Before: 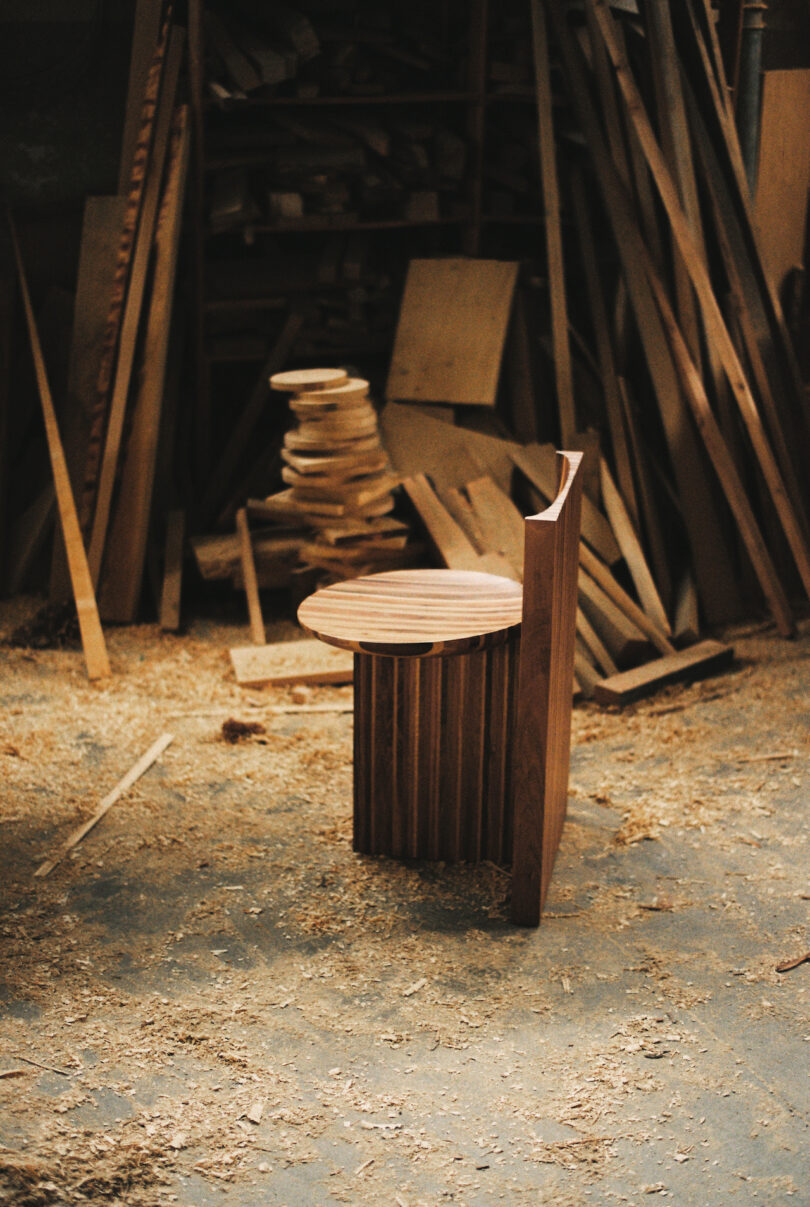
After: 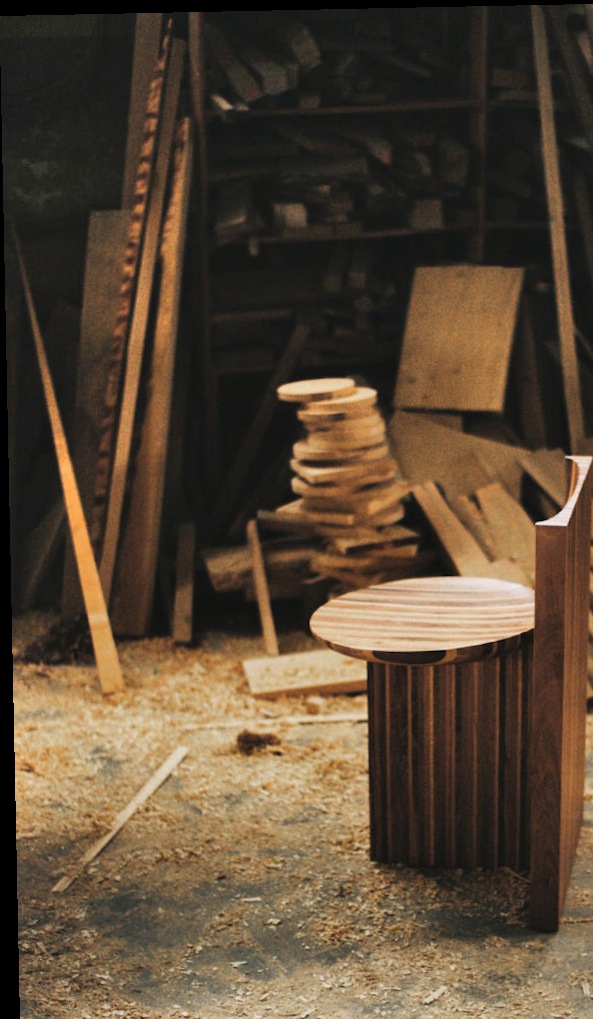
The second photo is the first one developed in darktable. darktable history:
crop: right 28.885%, bottom 16.626%
white balance: red 0.967, blue 1.049
shadows and highlights: soften with gaussian
rotate and perspective: rotation -1.17°, automatic cropping off
